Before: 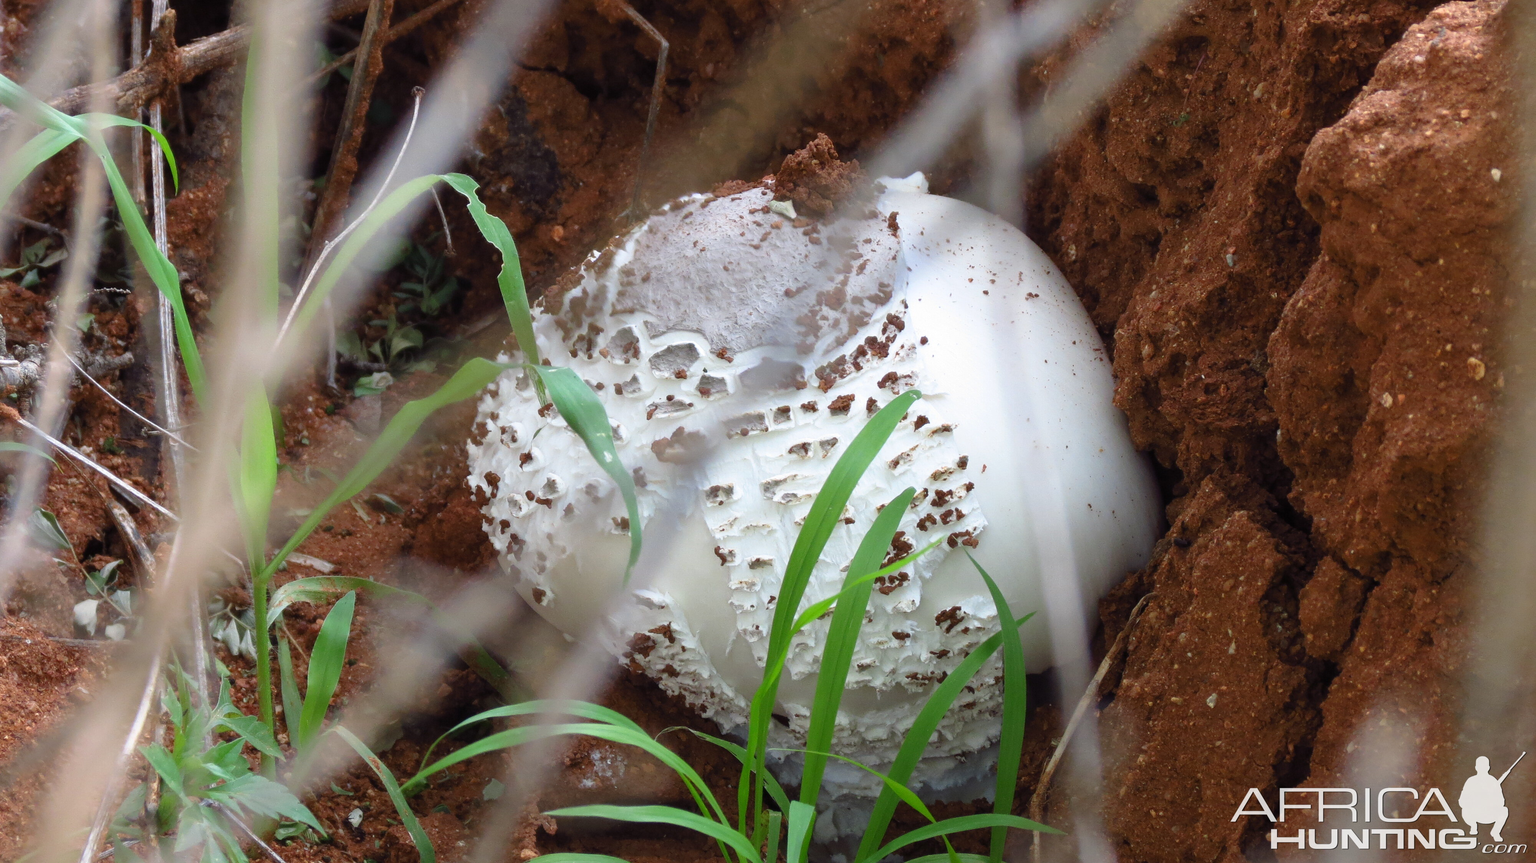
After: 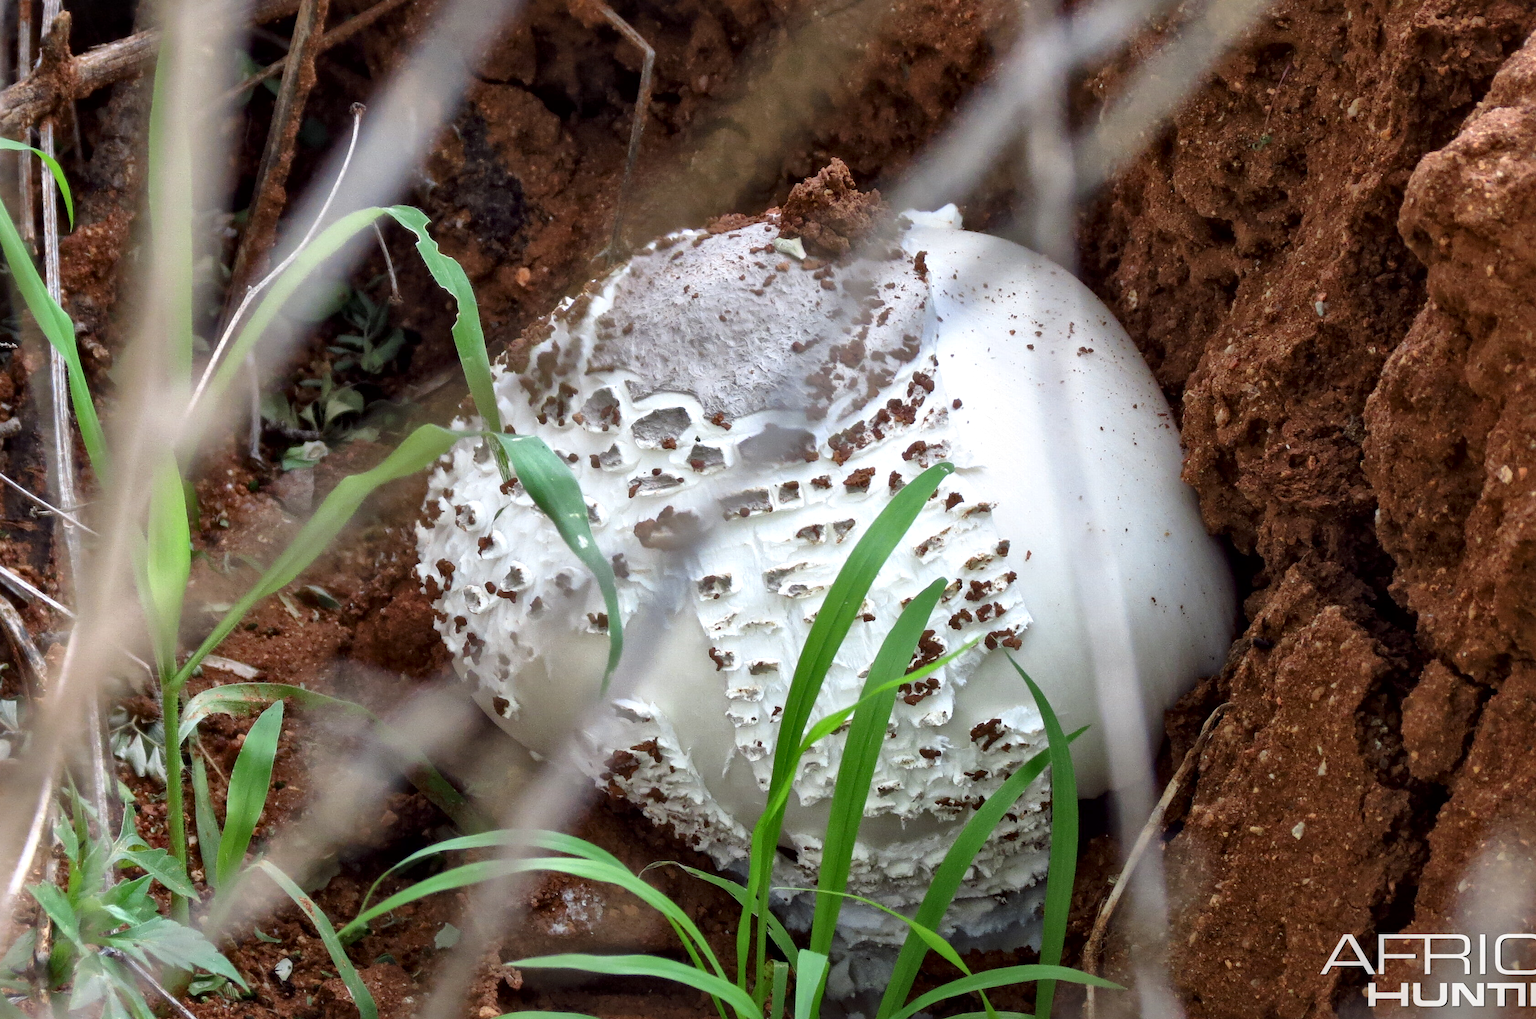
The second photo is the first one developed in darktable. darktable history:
crop: left 7.598%, right 7.873%
local contrast: mode bilateral grid, contrast 20, coarseness 50, detail 179%, midtone range 0.2
